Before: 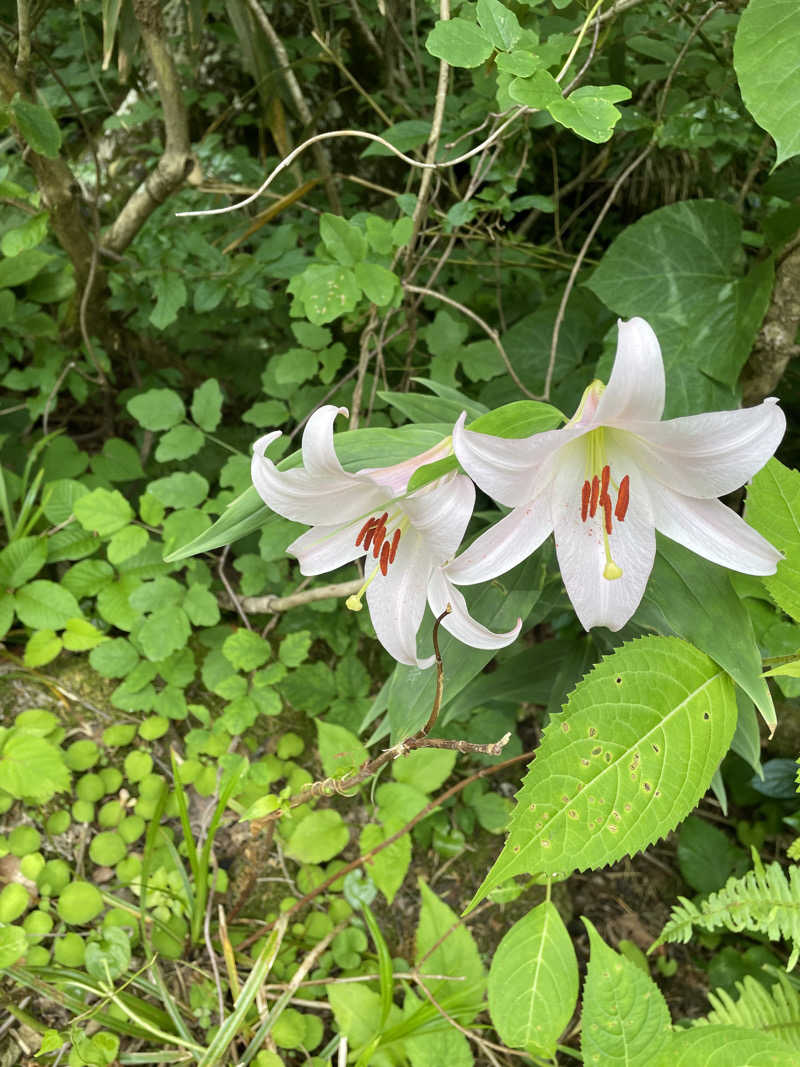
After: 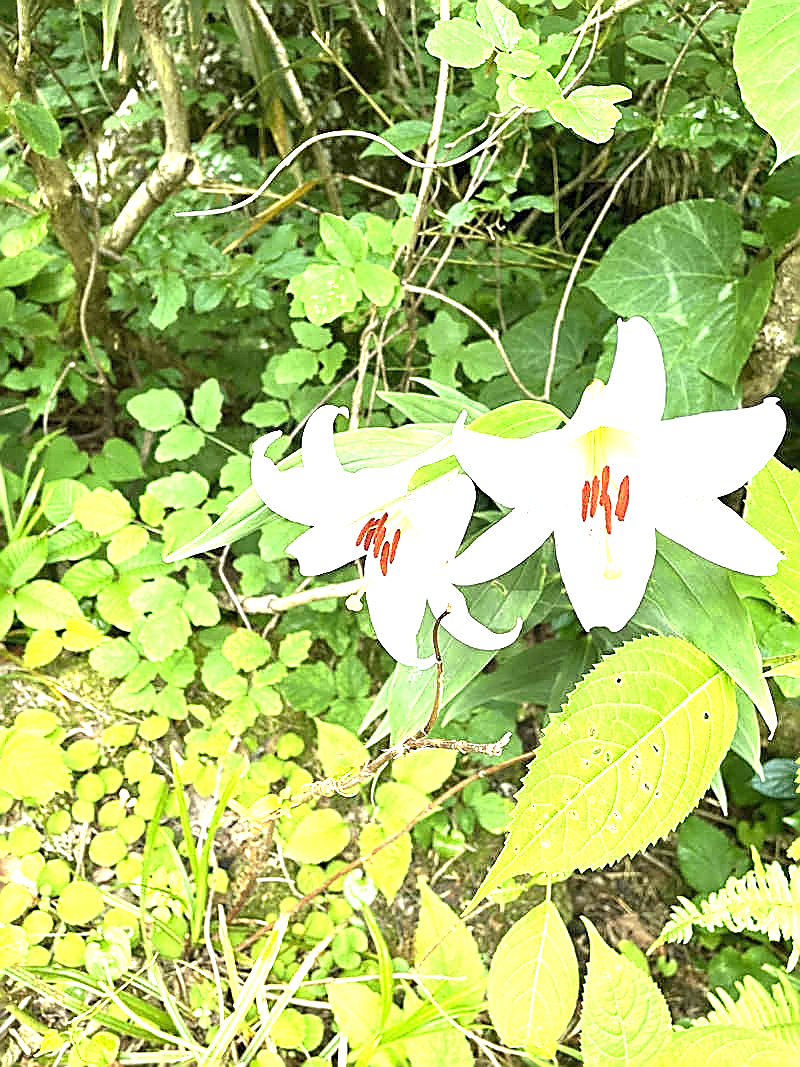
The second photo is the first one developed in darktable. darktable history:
exposure: black level correction 0, exposure 1.682 EV, compensate highlight preservation false
sharpen: radius 1.702, amount 1.291
